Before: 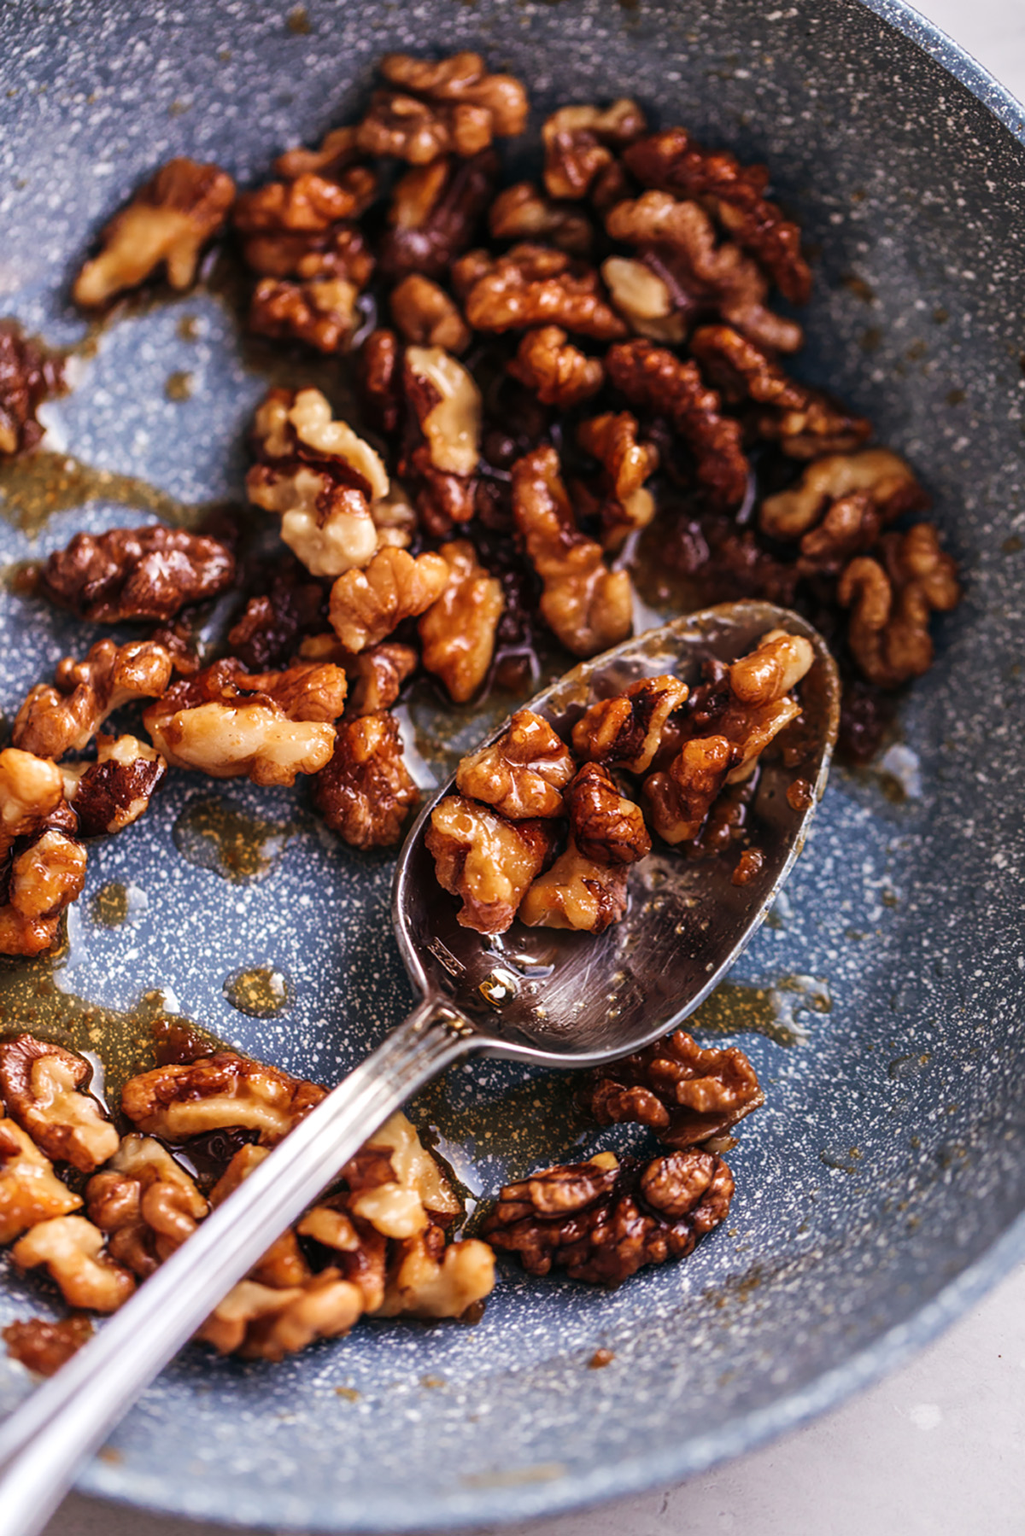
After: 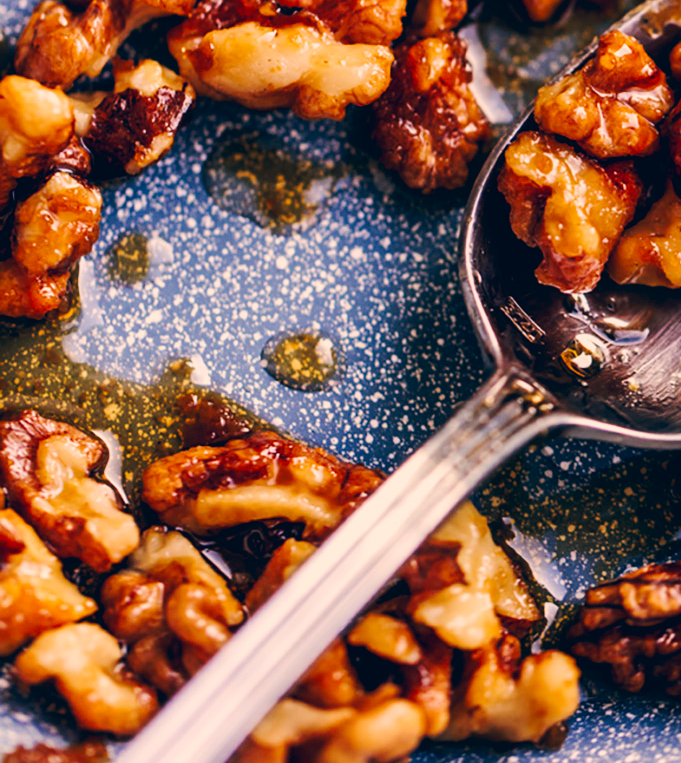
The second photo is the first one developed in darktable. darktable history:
contrast brightness saturation: saturation 0.124
crop: top 44.54%, right 43.245%, bottom 12.999%
color correction: highlights a* 10.37, highlights b* 13.86, shadows a* -9.78, shadows b* -15.04
tone curve: curves: ch0 [(0, 0) (0.068, 0.031) (0.175, 0.132) (0.337, 0.304) (0.498, 0.511) (0.748, 0.762) (0.993, 0.954)]; ch1 [(0, 0) (0.294, 0.184) (0.359, 0.34) (0.362, 0.35) (0.43, 0.41) (0.469, 0.453) (0.495, 0.489) (0.54, 0.563) (0.612, 0.641) (1, 1)]; ch2 [(0, 0) (0.431, 0.419) (0.495, 0.502) (0.524, 0.534) (0.557, 0.56) (0.634, 0.654) (0.728, 0.722) (1, 1)], preserve colors none
